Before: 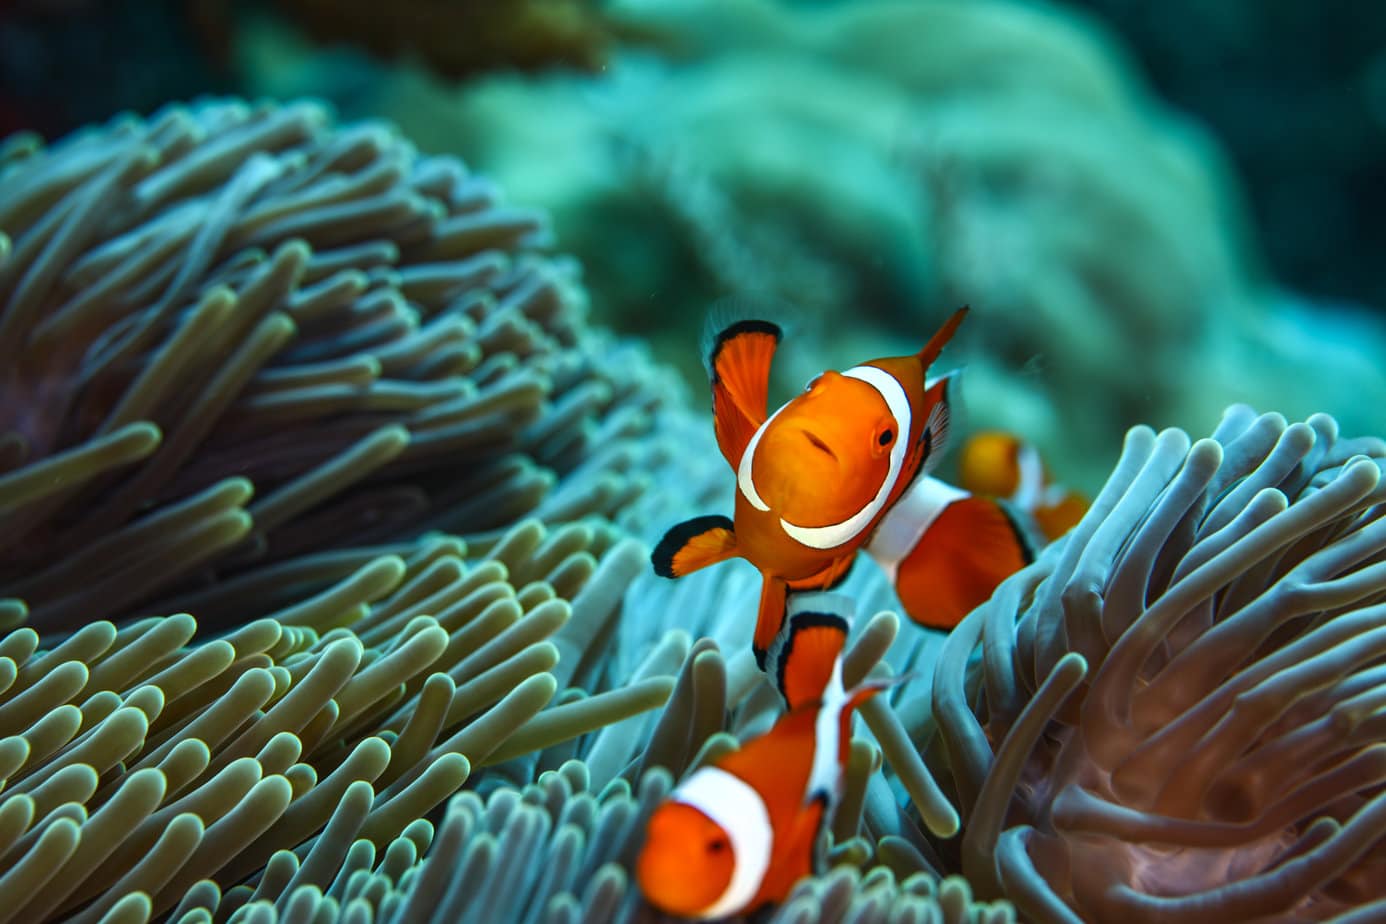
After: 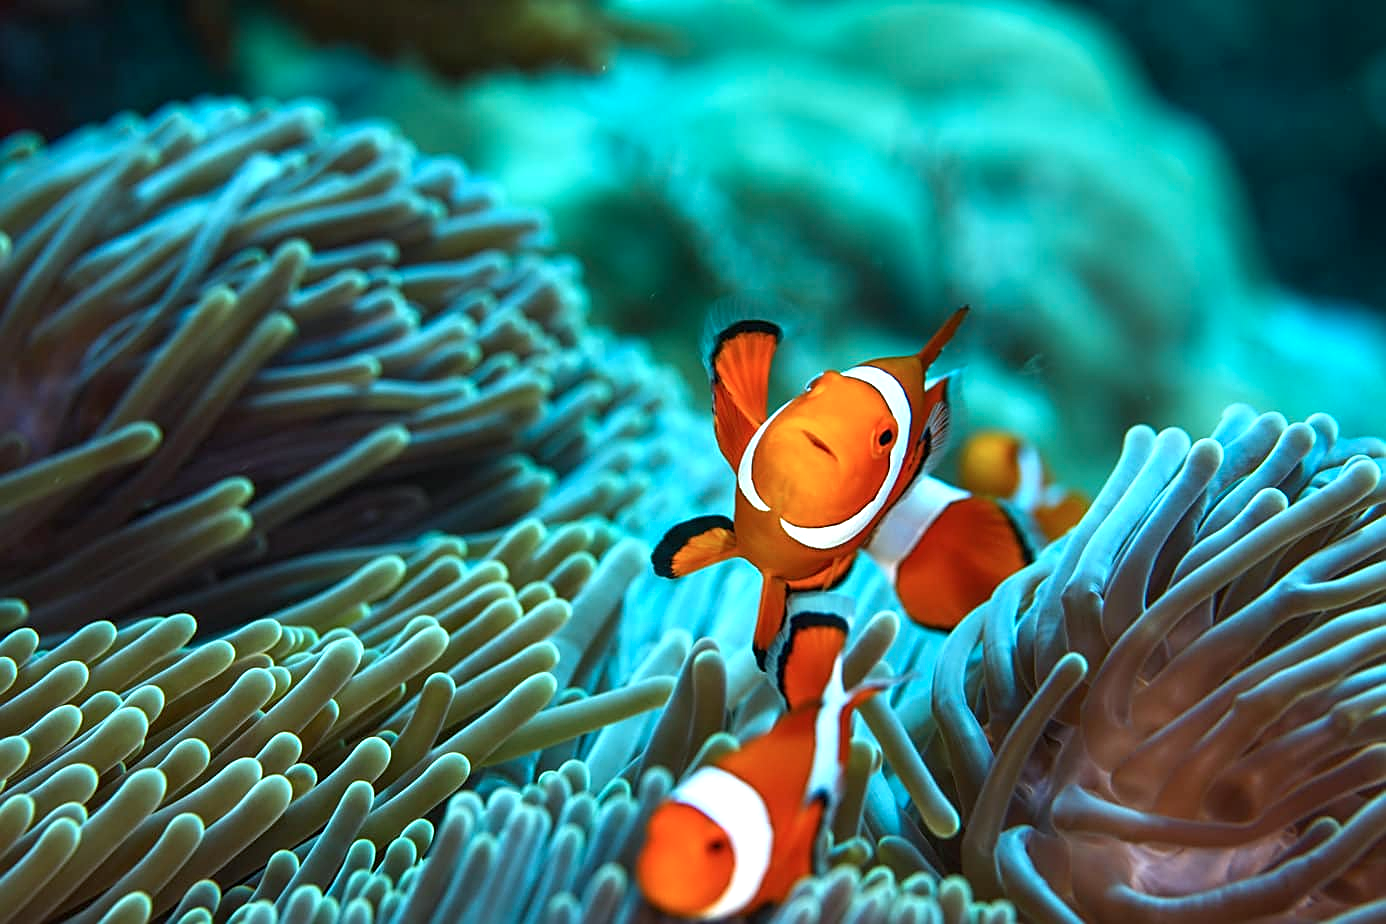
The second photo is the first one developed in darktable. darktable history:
sharpen: on, module defaults
color correction: highlights a* -4.18, highlights b* -10.81
exposure: black level correction 0.001, exposure 0.5 EV, compensate exposure bias true, compensate highlight preservation false
